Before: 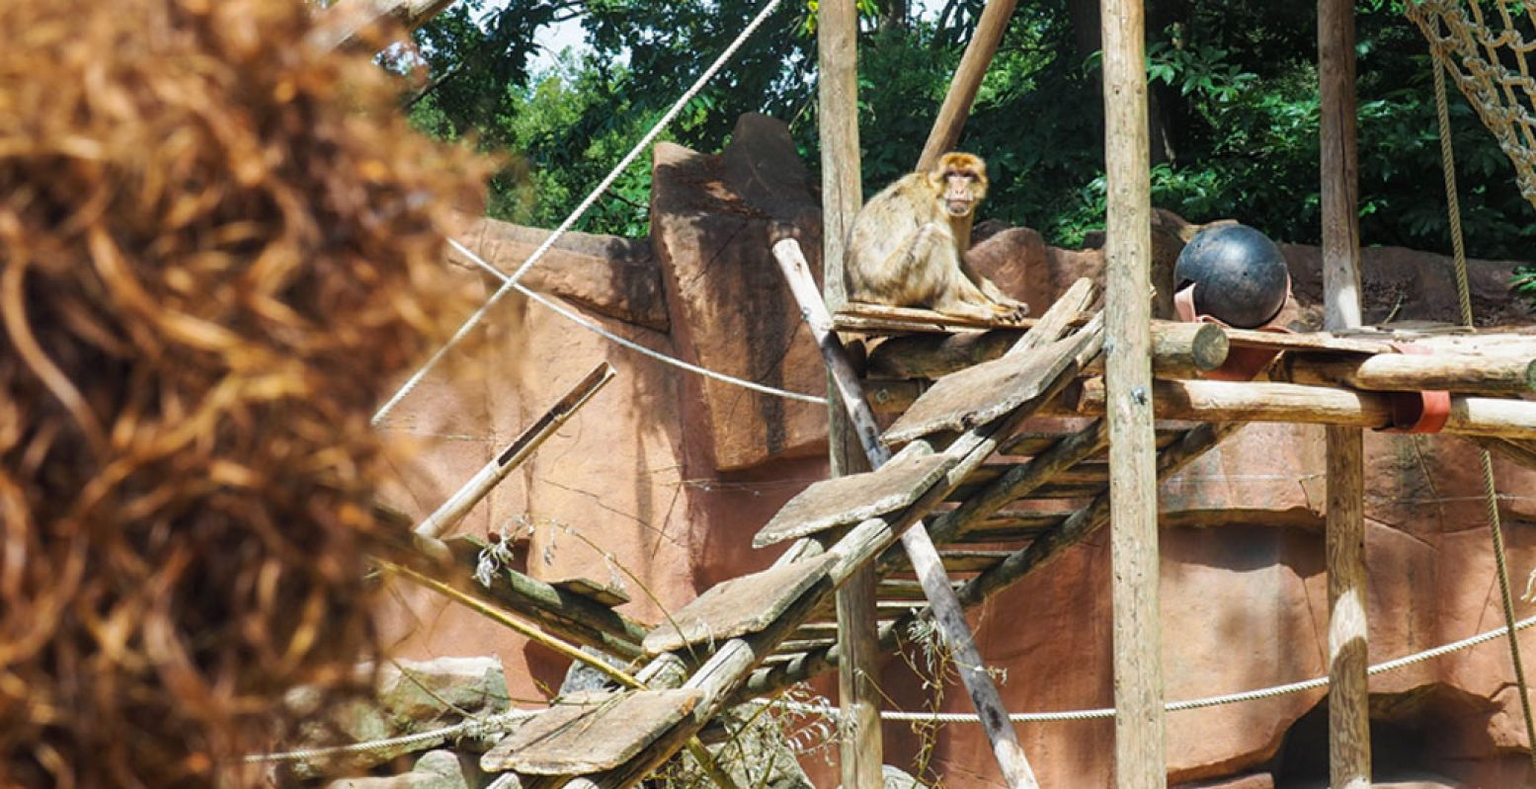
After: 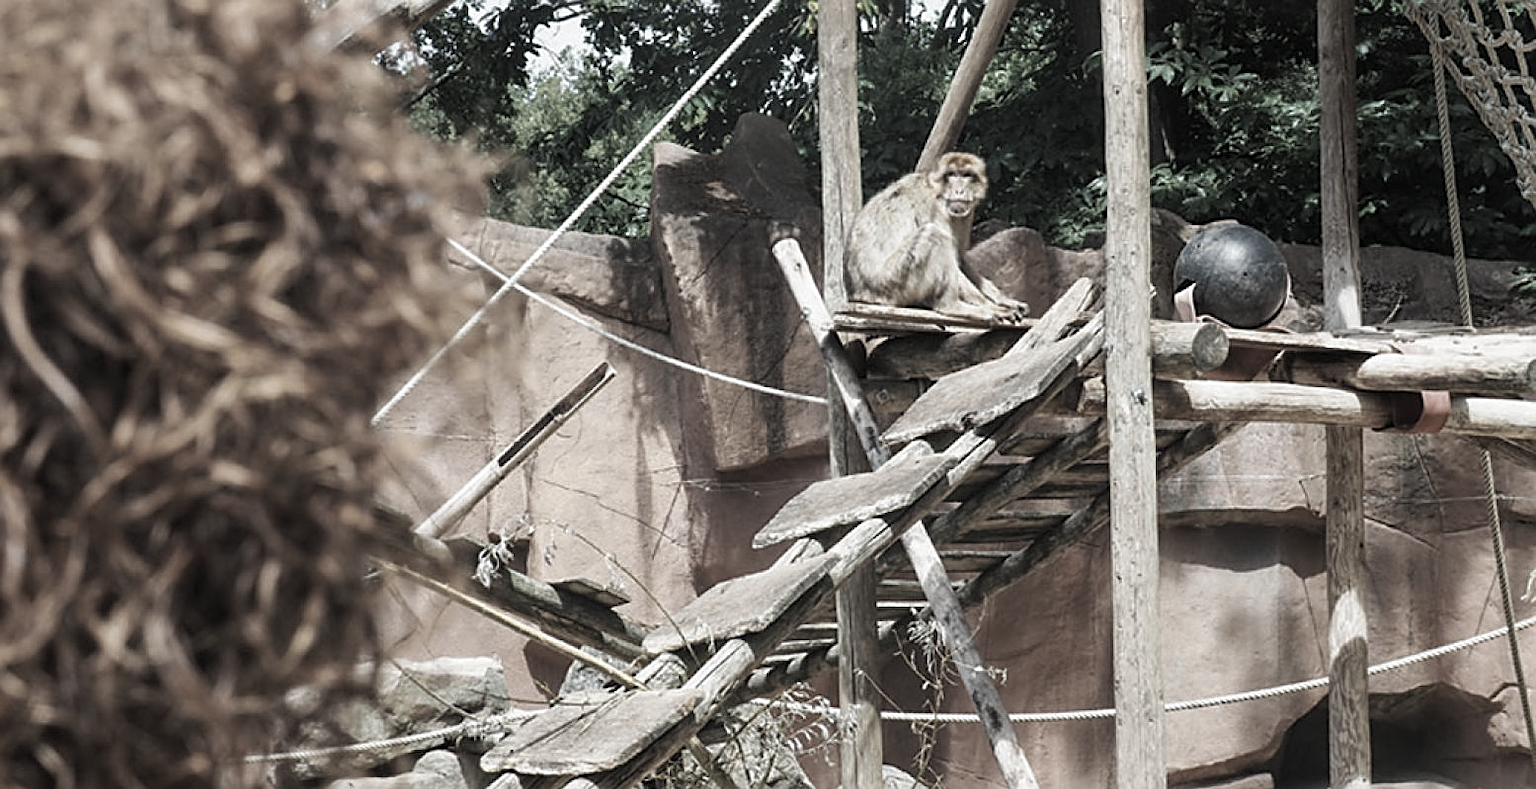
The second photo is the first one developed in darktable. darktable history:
sharpen: on, module defaults
color correction: highlights b* -0.017, saturation 0.265
